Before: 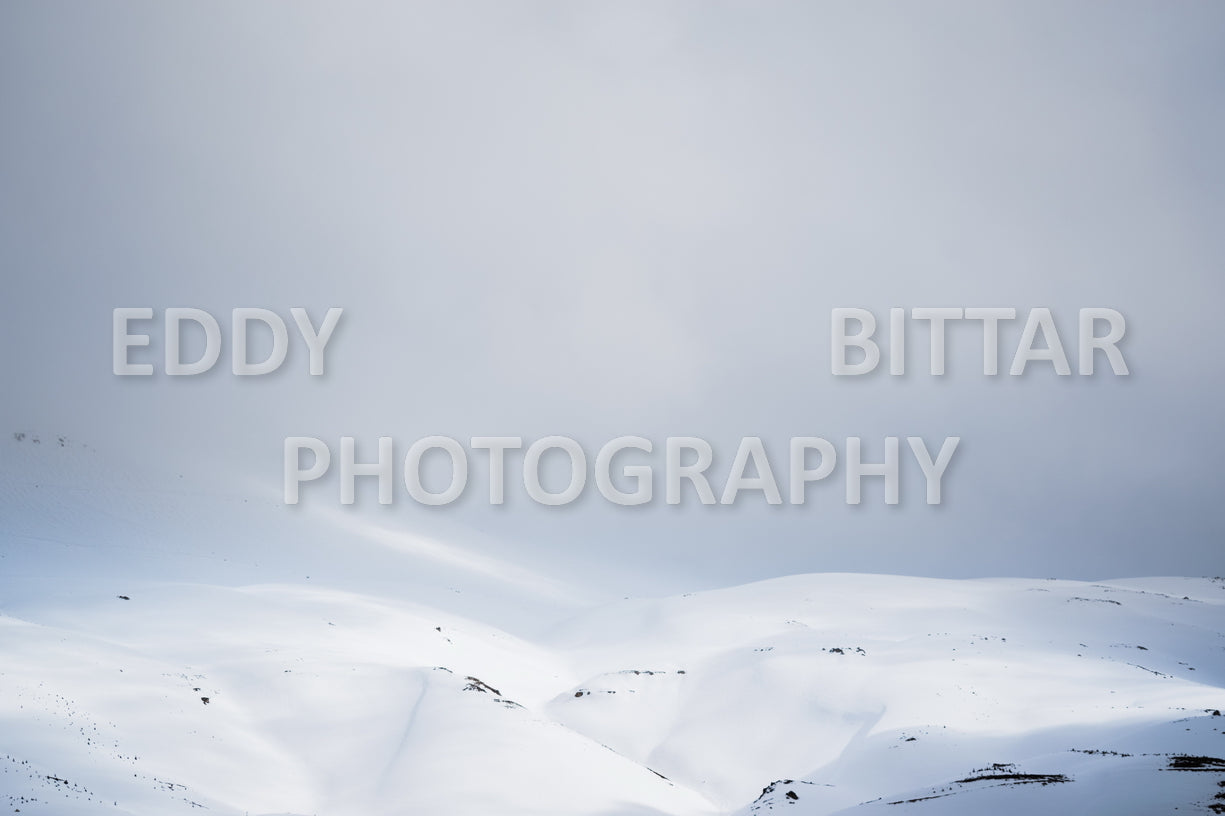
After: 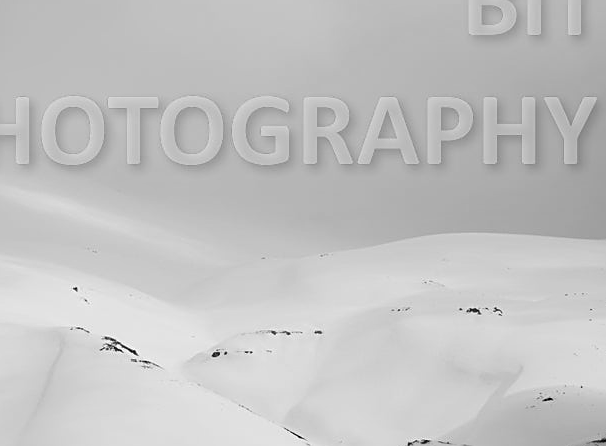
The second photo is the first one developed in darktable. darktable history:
sharpen: on, module defaults
crop: left 29.672%, top 41.786%, right 20.851%, bottom 3.487%
monochrome: a -71.75, b 75.82
